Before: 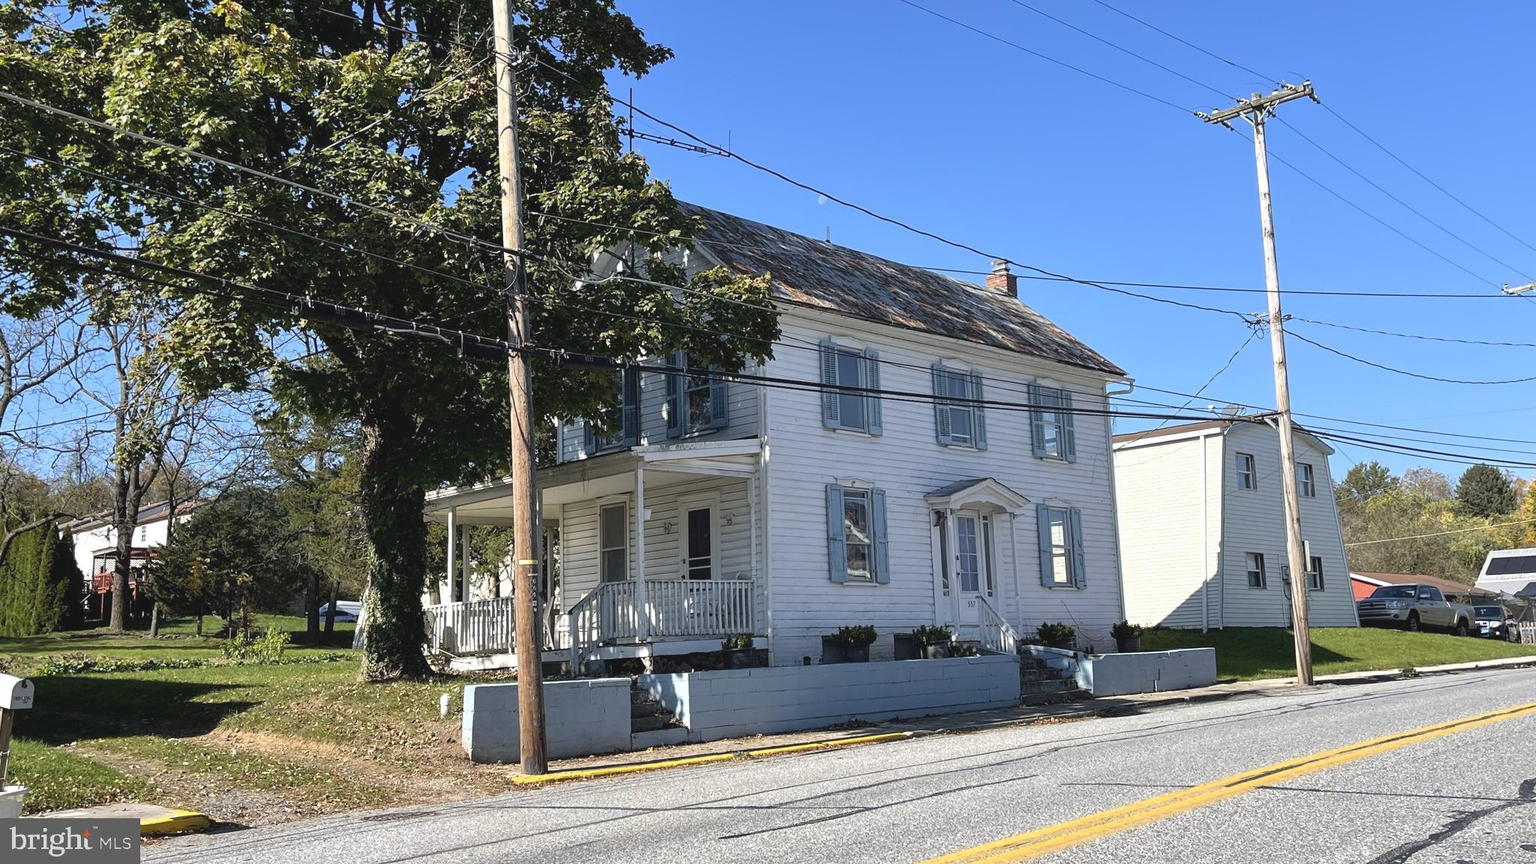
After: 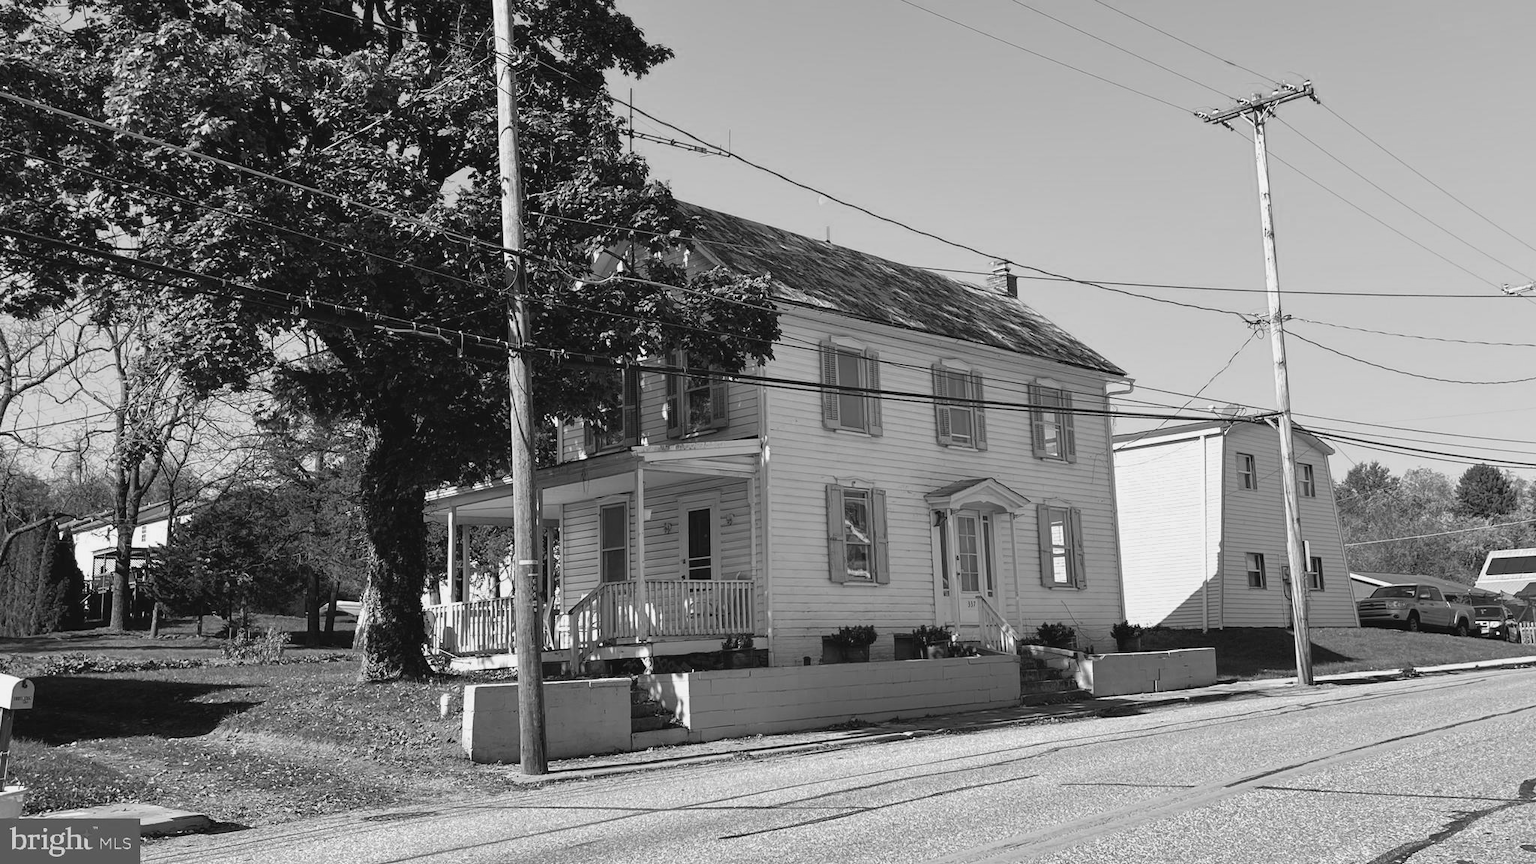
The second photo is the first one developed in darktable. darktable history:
color calibration: output gray [0.253, 0.26, 0.487, 0], gray › normalize channels true, x 0.336, y 0.349, temperature 5418.77 K, gamut compression 0.021
